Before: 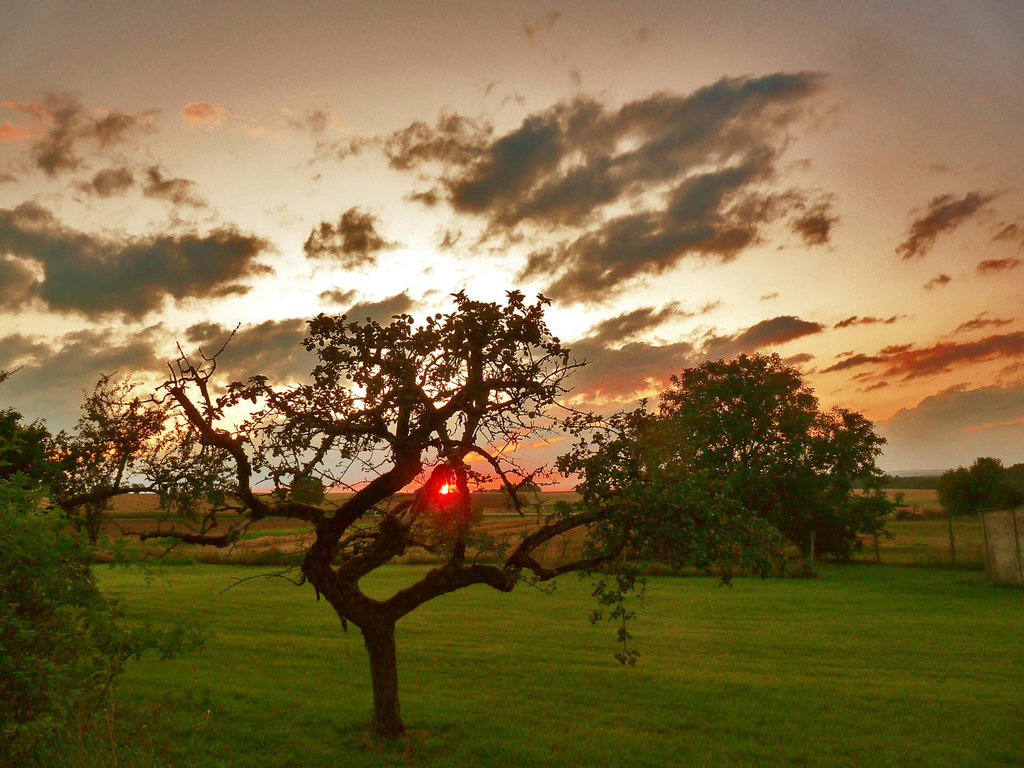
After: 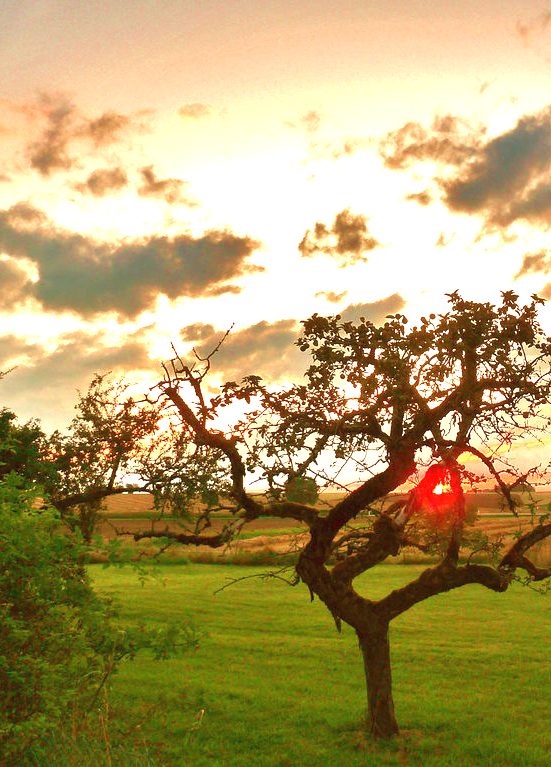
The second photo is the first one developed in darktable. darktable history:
crop: left 0.587%, right 45.588%, bottom 0.086%
exposure: black level correction 0, exposure 1.45 EV, compensate exposure bias true, compensate highlight preservation false
